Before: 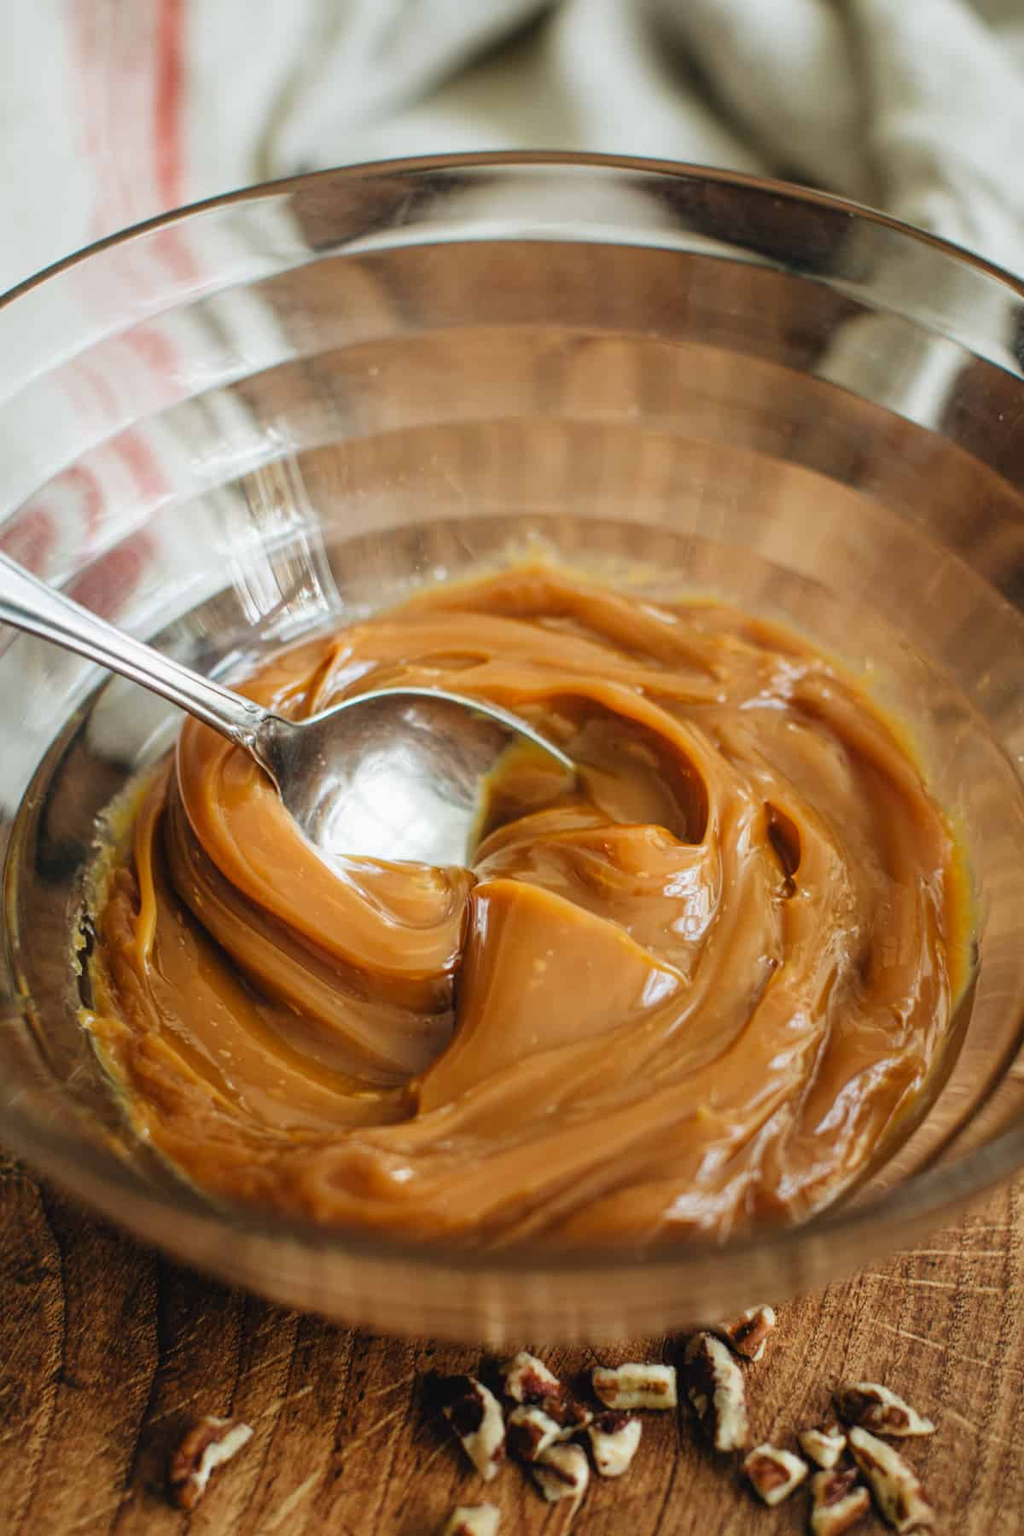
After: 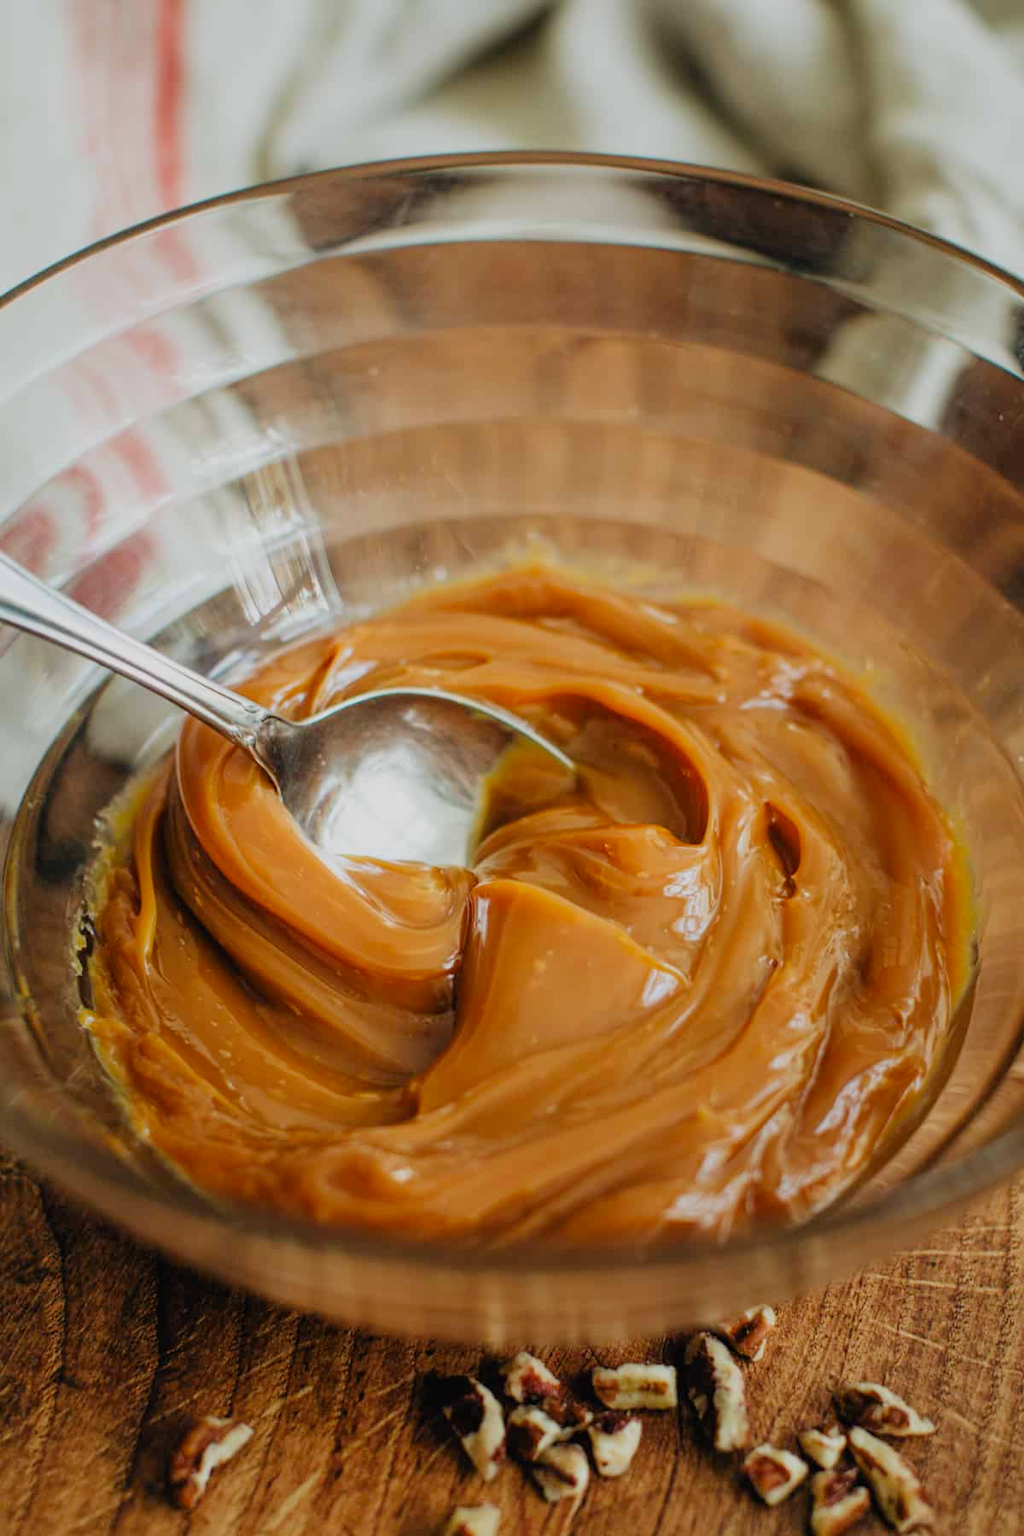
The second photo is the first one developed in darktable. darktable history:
filmic rgb: black relative exposure -16 EV, white relative exposure 4.06 EV, target black luminance 0%, hardness 7.61, latitude 72.44%, contrast 0.907, highlights saturation mix 11.28%, shadows ↔ highlights balance -0.382%, iterations of high-quality reconstruction 0
contrast brightness saturation: contrast 0.037, saturation 0.159
